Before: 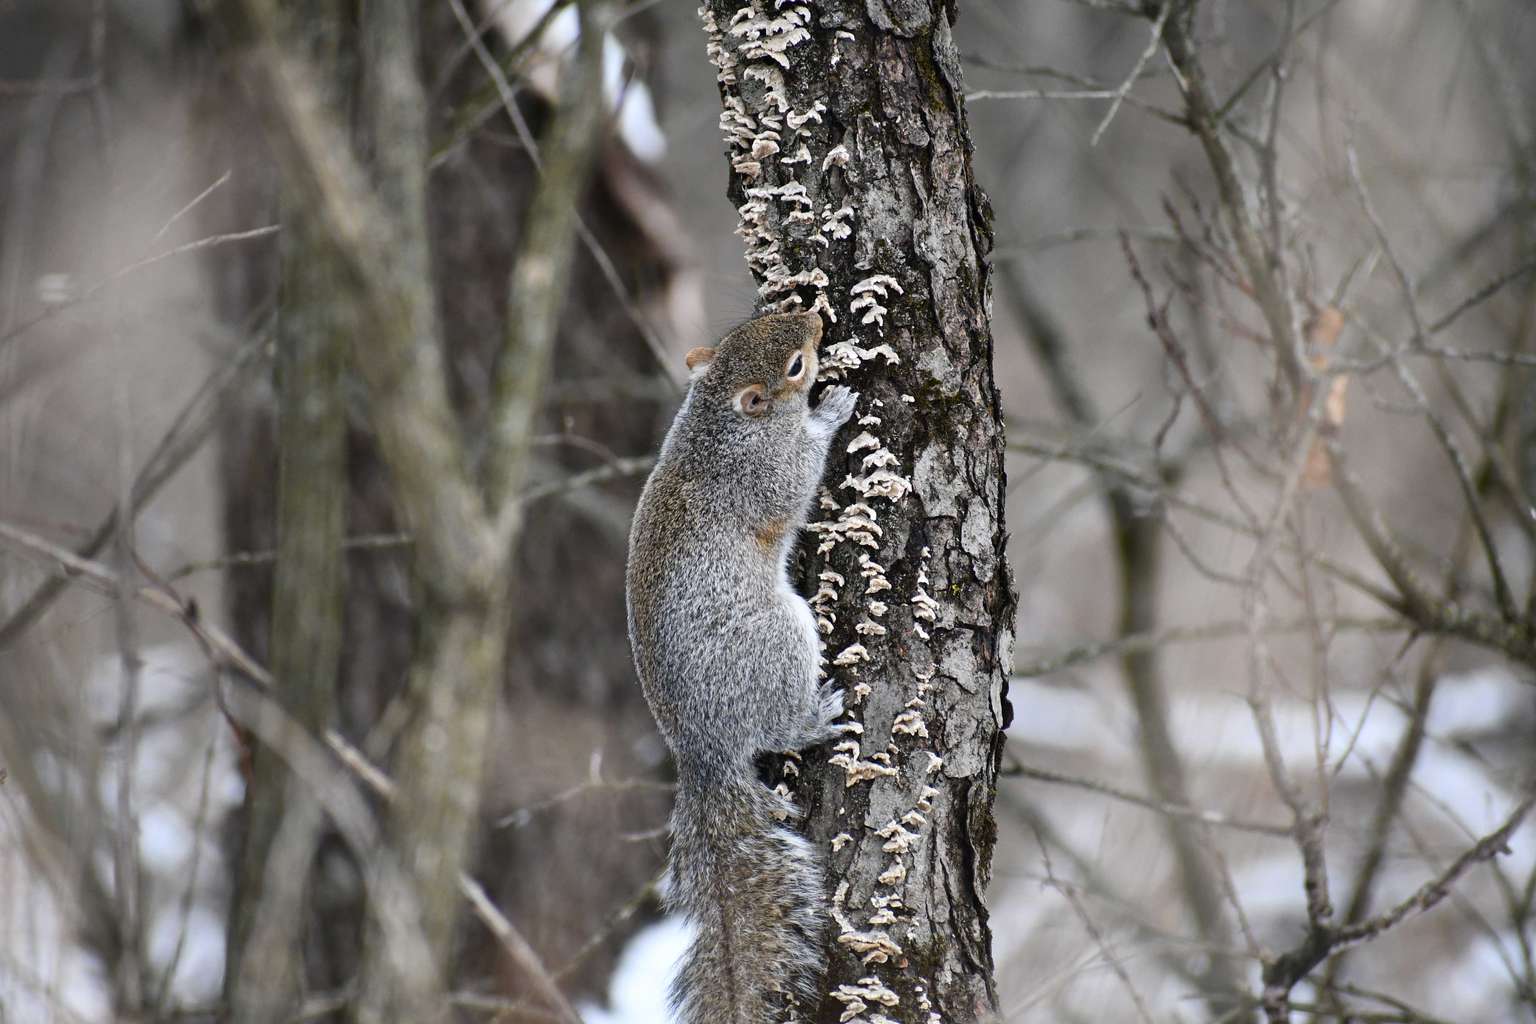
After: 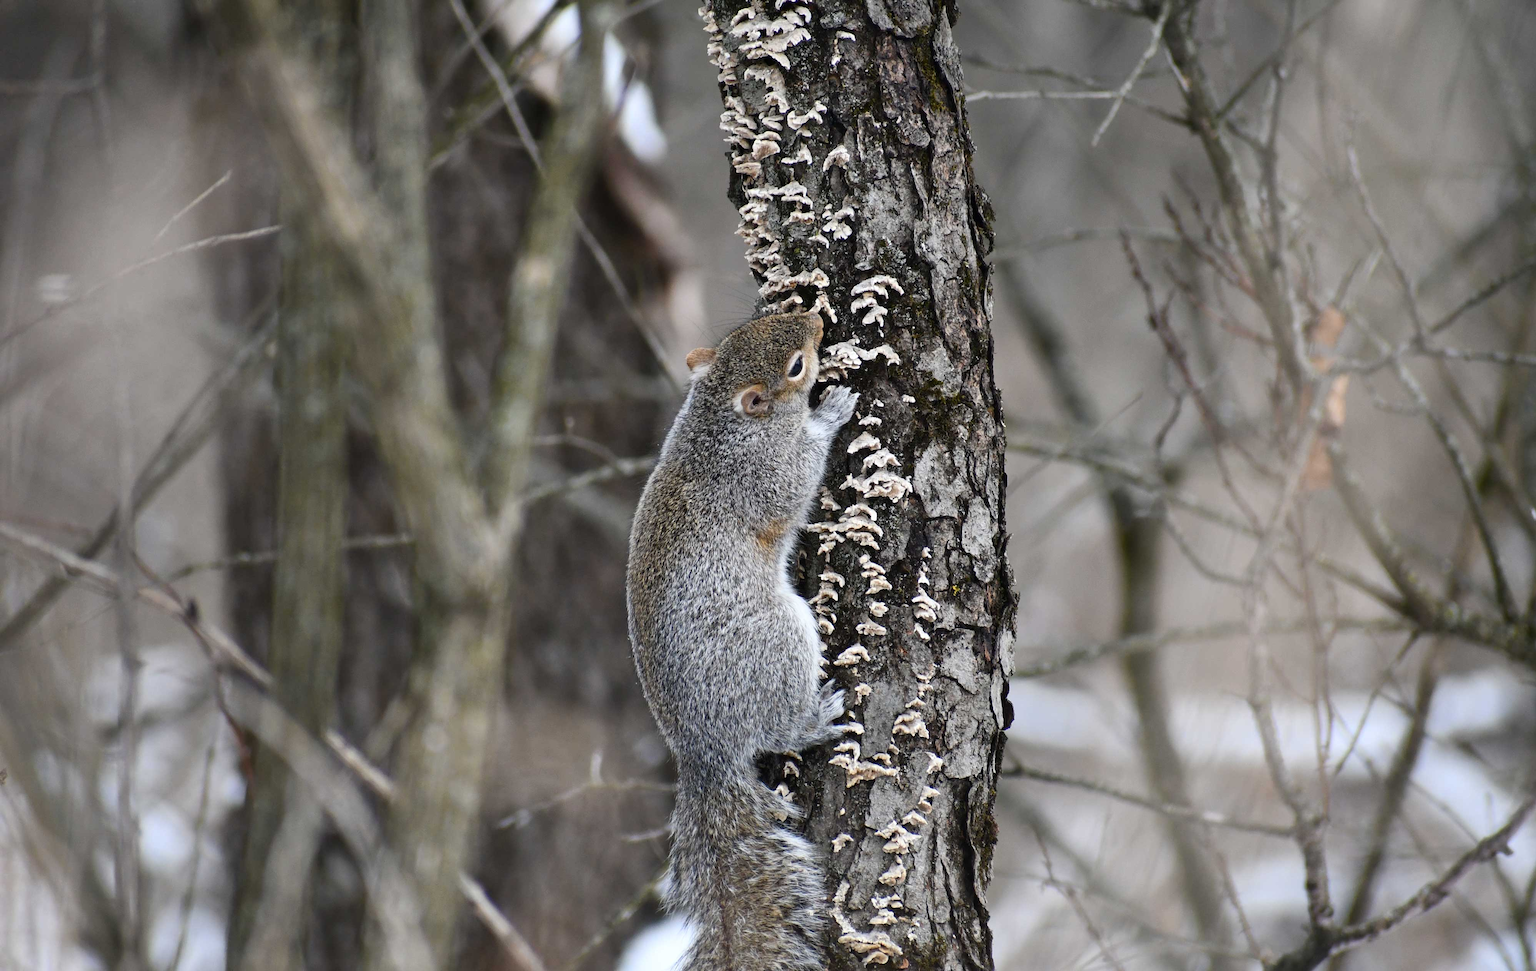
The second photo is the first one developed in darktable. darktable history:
crop and rotate: top 0.011%, bottom 5.149%
